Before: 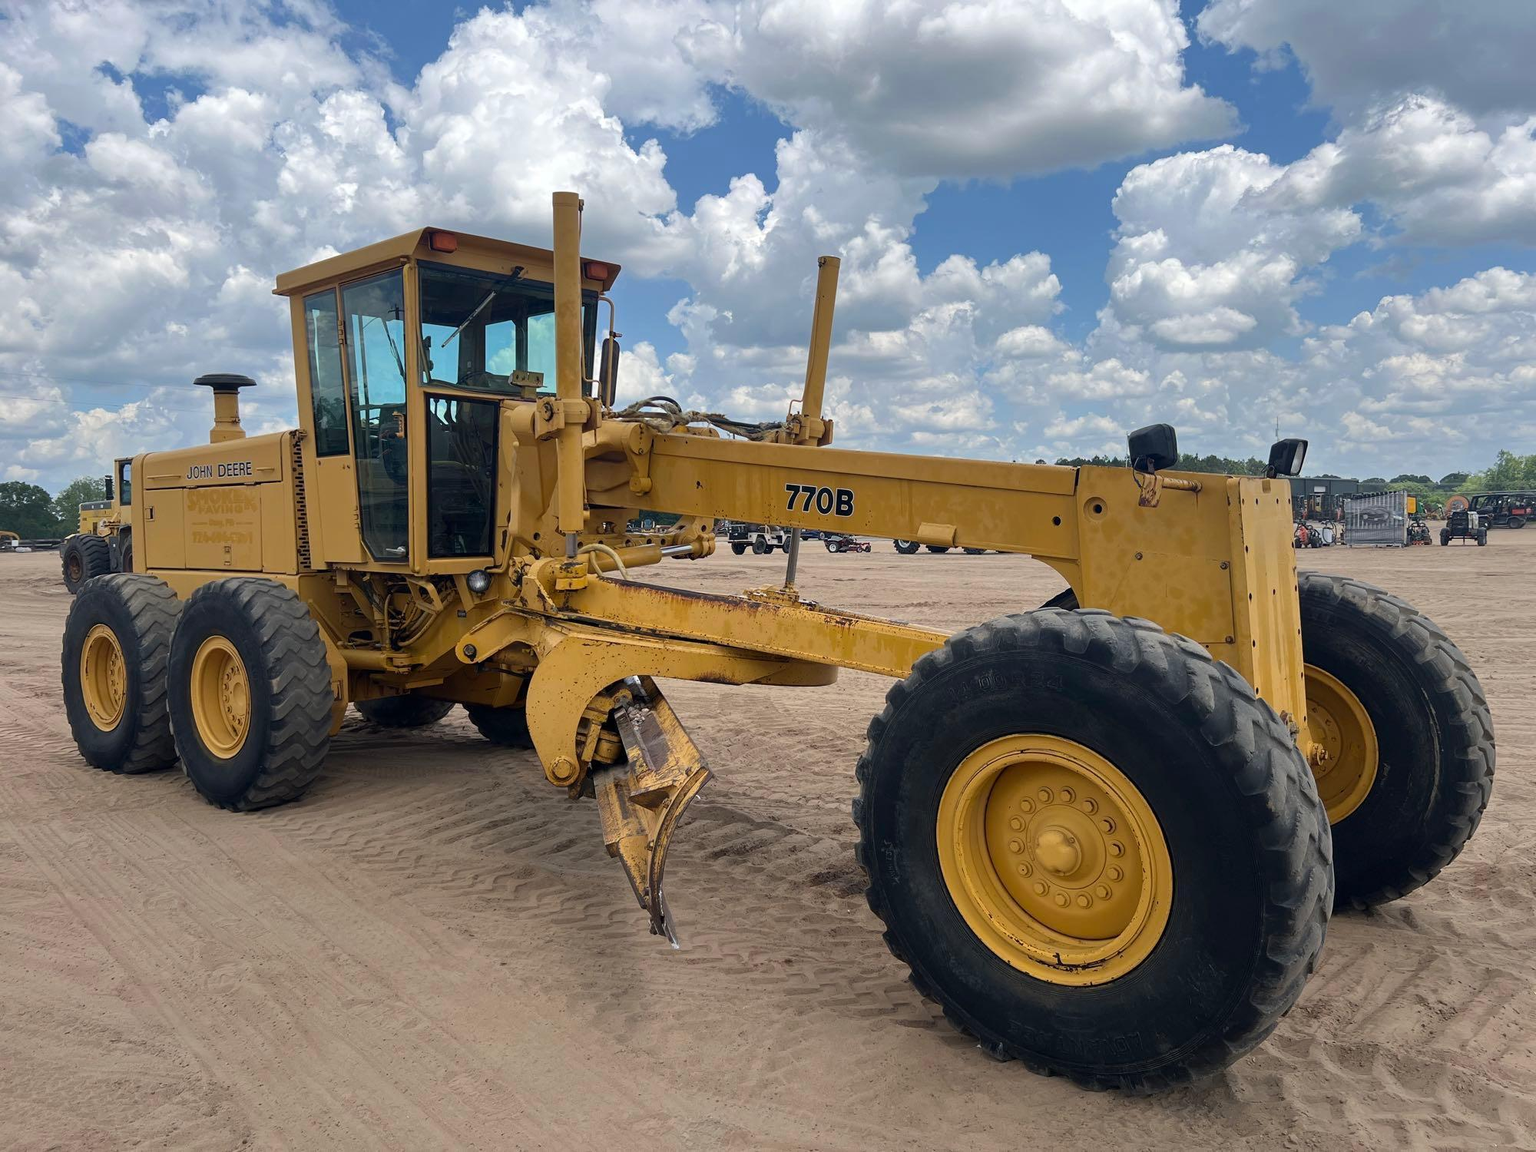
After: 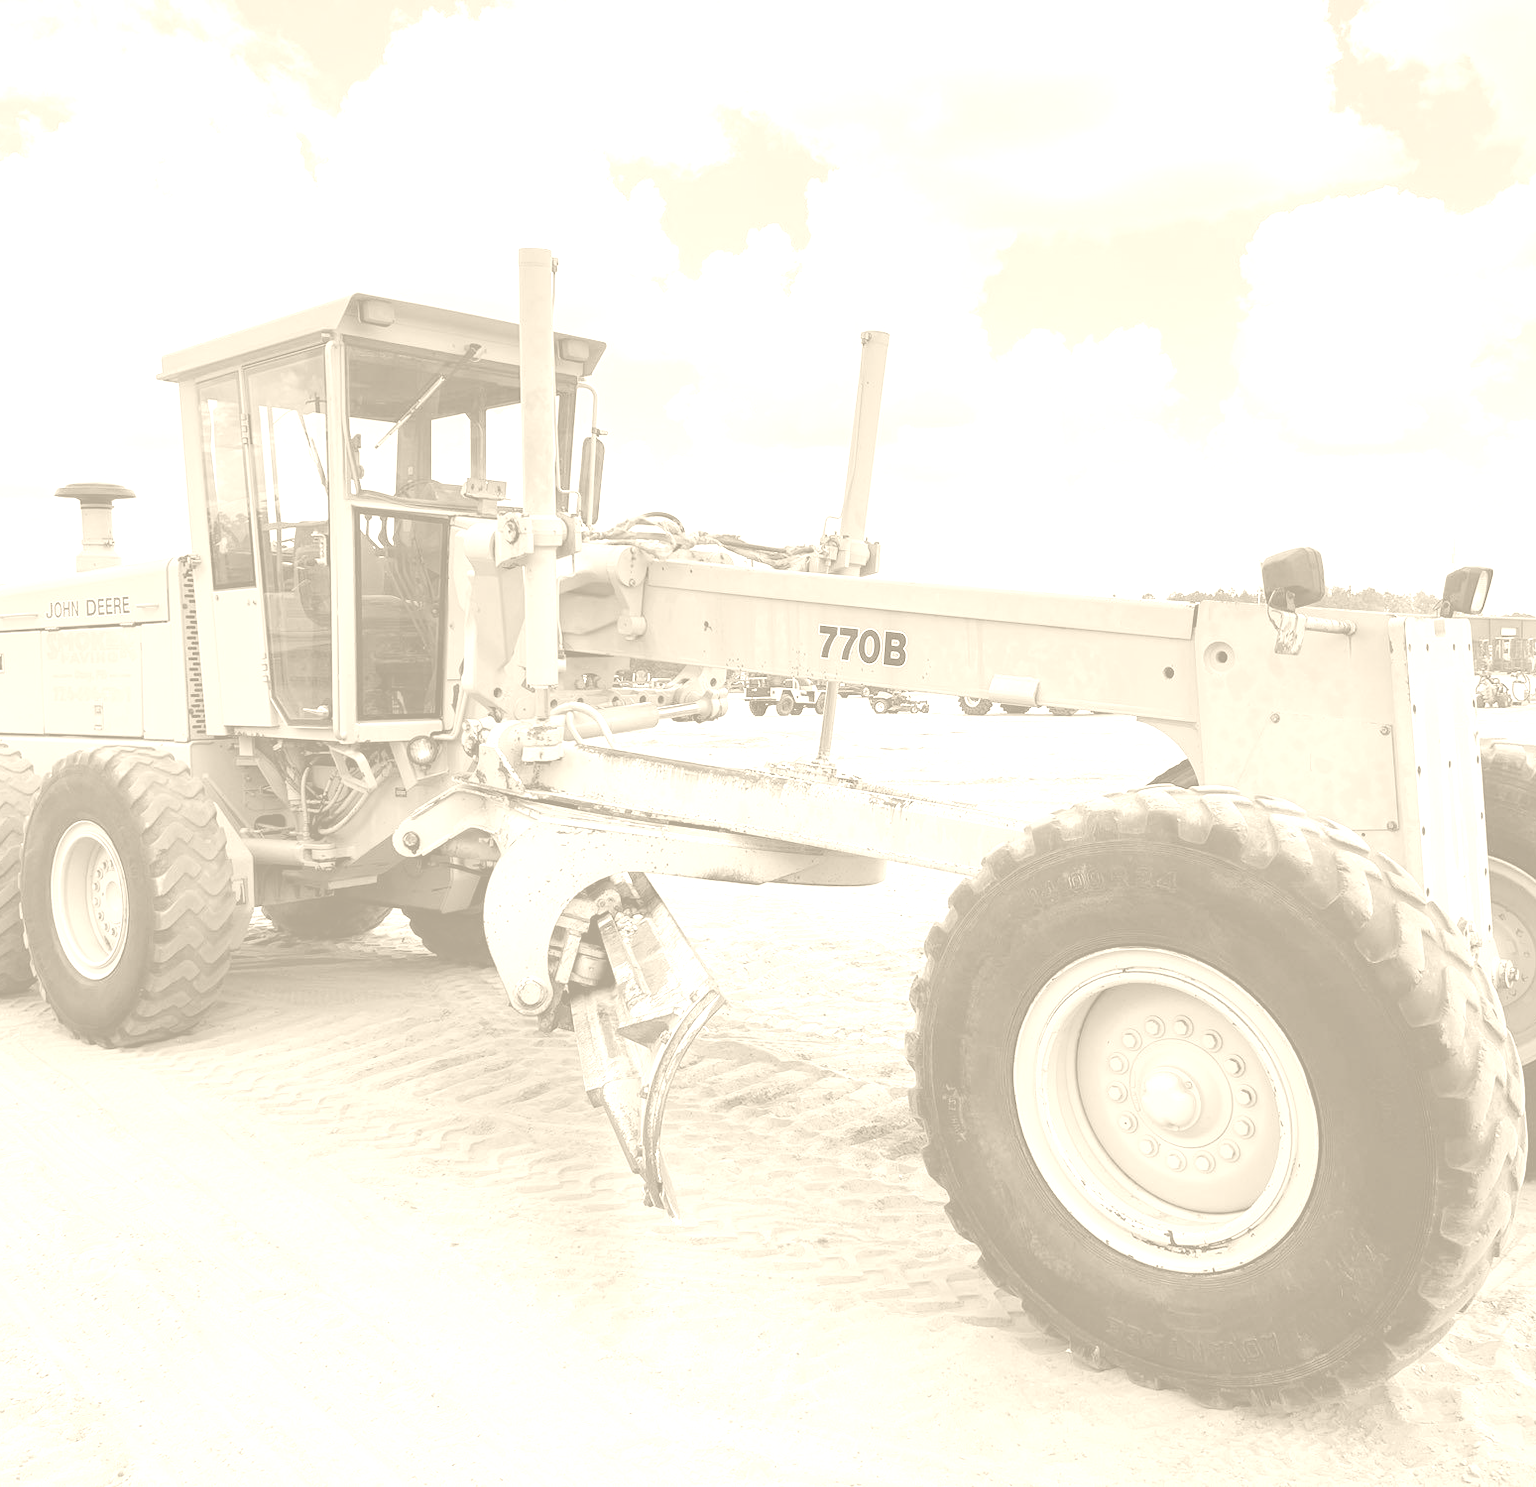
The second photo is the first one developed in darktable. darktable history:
crop: left 9.88%, right 12.664%
filmic rgb: black relative exposure -11.35 EV, white relative exposure 3.22 EV, hardness 6.76, color science v6 (2022)
colorize: hue 36°, saturation 71%, lightness 80.79%
exposure: exposure 0.785 EV, compensate highlight preservation false
color balance rgb: perceptual saturation grading › global saturation 30%, global vibrance 10%
